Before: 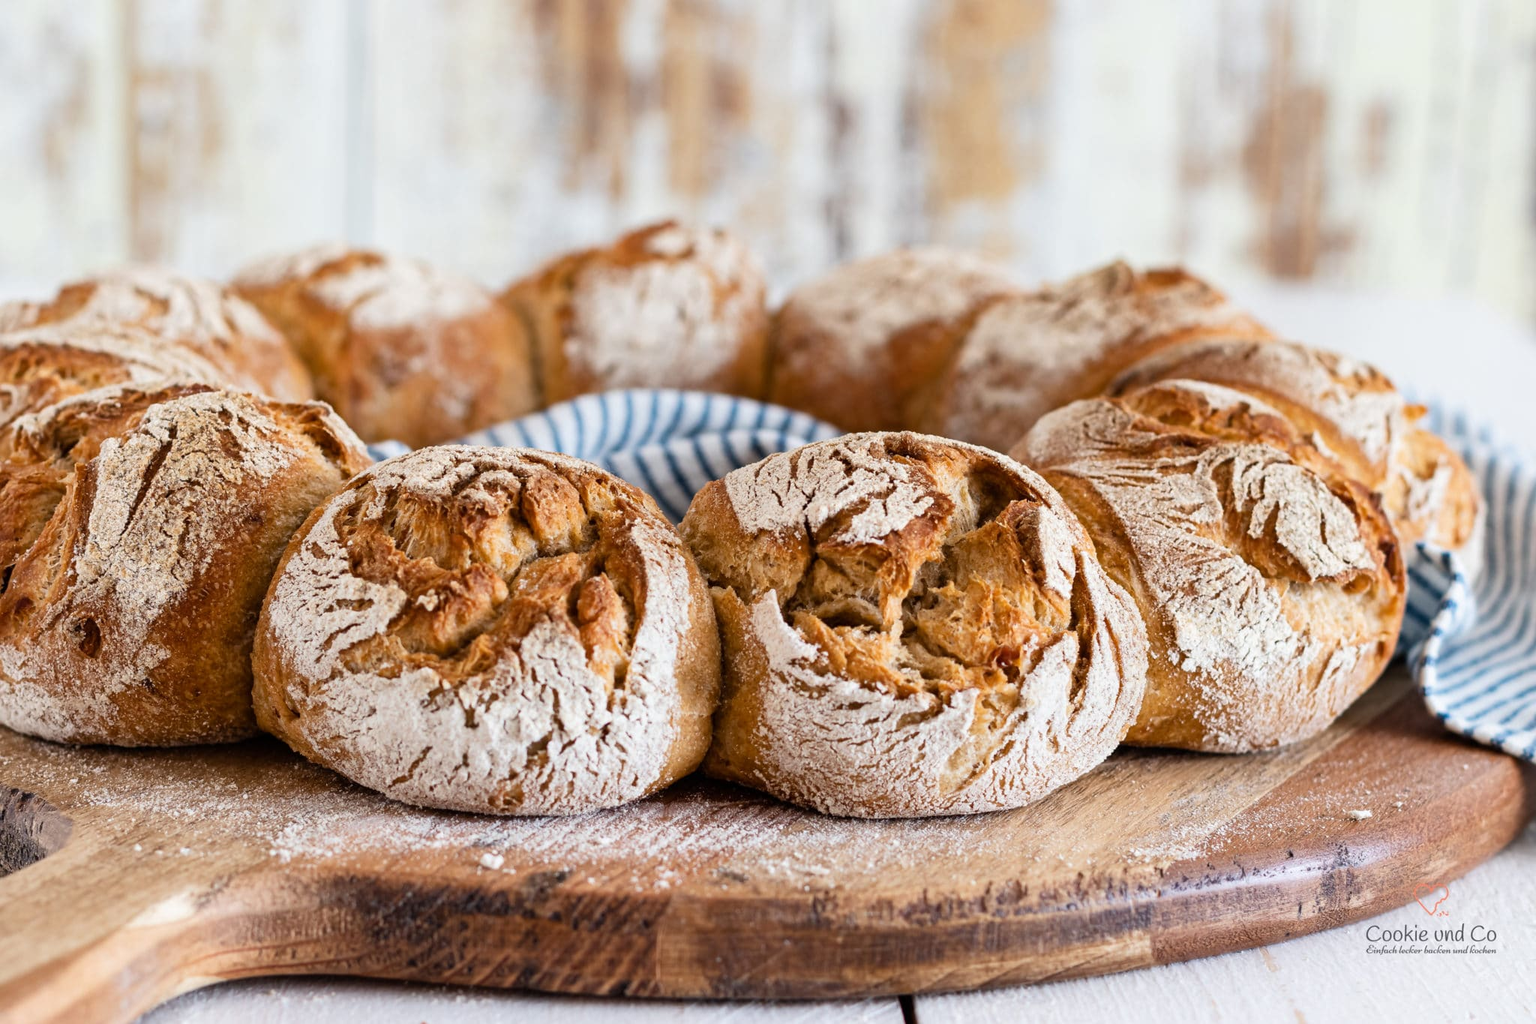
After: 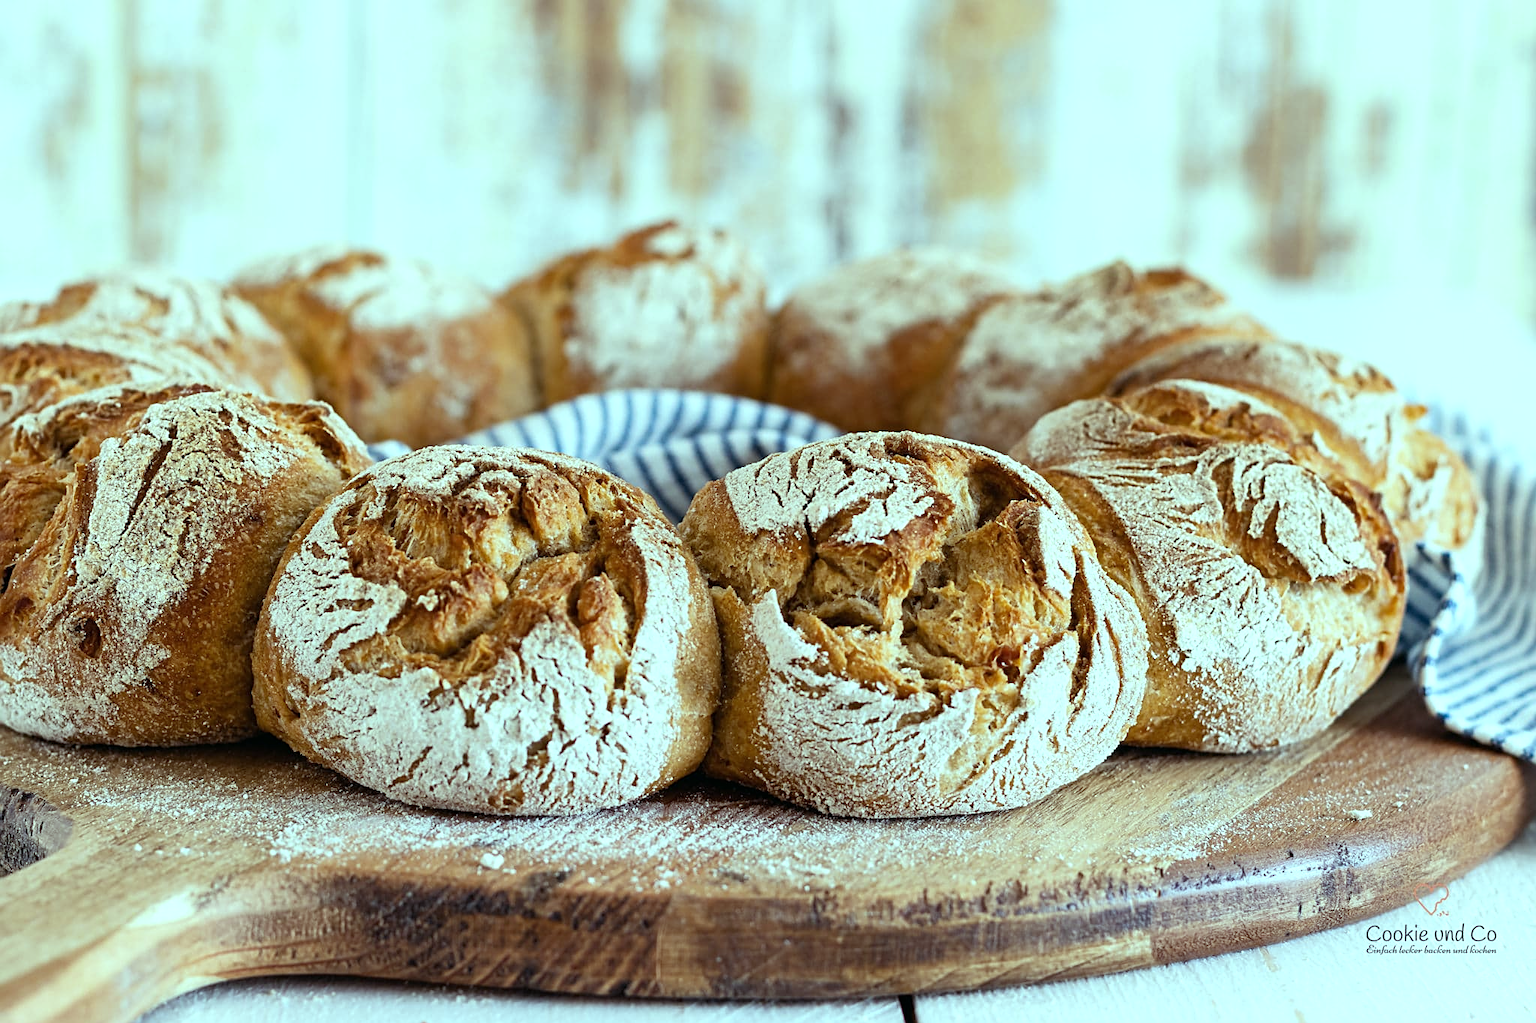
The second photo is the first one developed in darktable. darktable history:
exposure: compensate highlight preservation false
sharpen: on, module defaults
color balance: mode lift, gamma, gain (sRGB), lift [0.997, 0.979, 1.021, 1.011], gamma [1, 1.084, 0.916, 0.998], gain [1, 0.87, 1.13, 1.101], contrast 4.55%, contrast fulcrum 38.24%, output saturation 104.09%
